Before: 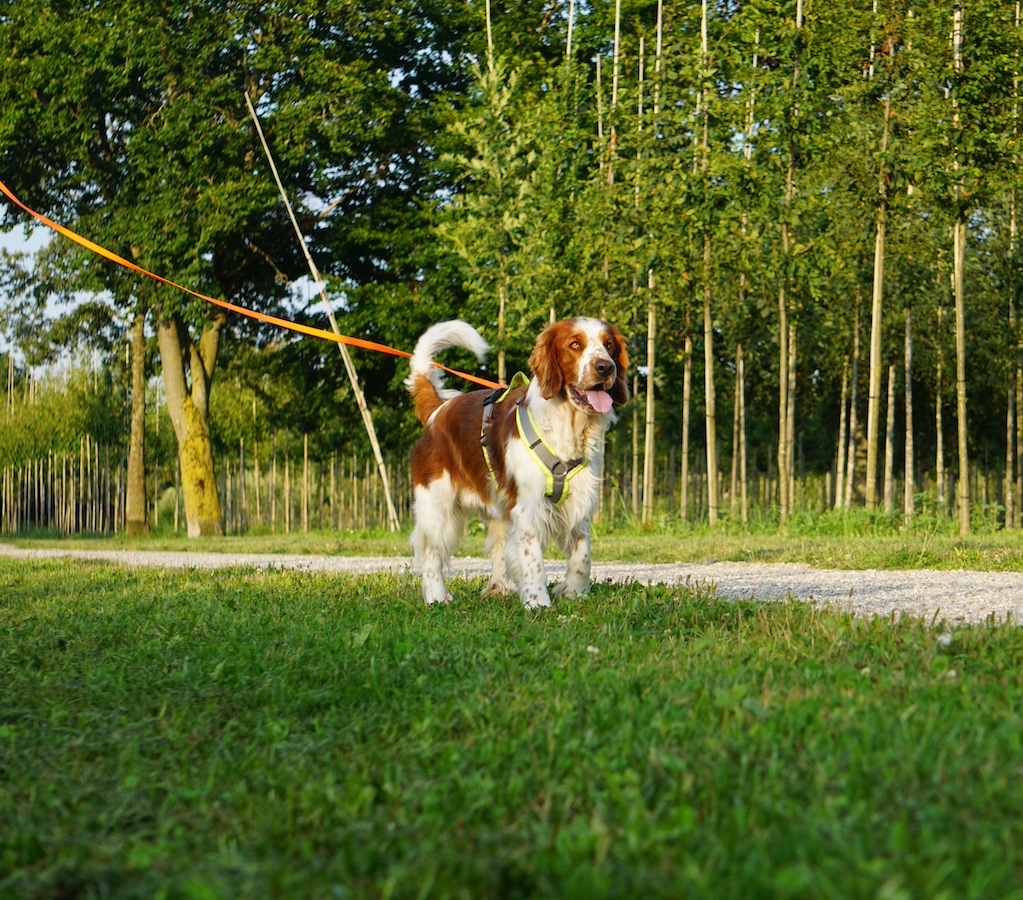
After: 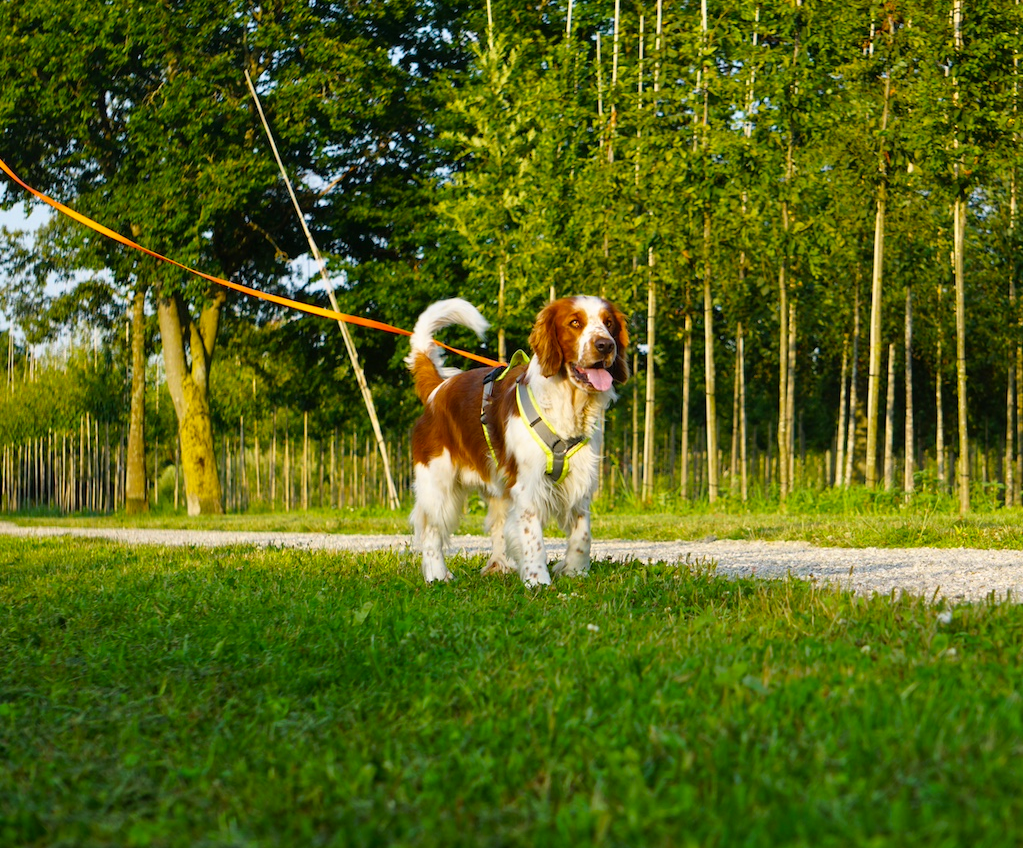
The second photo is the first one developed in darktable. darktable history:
crop and rotate: top 2.478%, bottom 3.292%
color zones: curves: ch0 [(0, 0.5) (0.143, 0.5) (0.286, 0.5) (0.429, 0.5) (0.571, 0.5) (0.714, 0.476) (0.857, 0.5) (1, 0.5)]; ch2 [(0, 0.5) (0.143, 0.5) (0.286, 0.5) (0.429, 0.5) (0.571, 0.5) (0.714, 0.487) (0.857, 0.5) (1, 0.5)]
shadows and highlights: shadows 0.892, highlights 39.73
color balance rgb: highlights gain › chroma 0.203%, highlights gain › hue 330.78°, perceptual saturation grading › global saturation 25.08%
